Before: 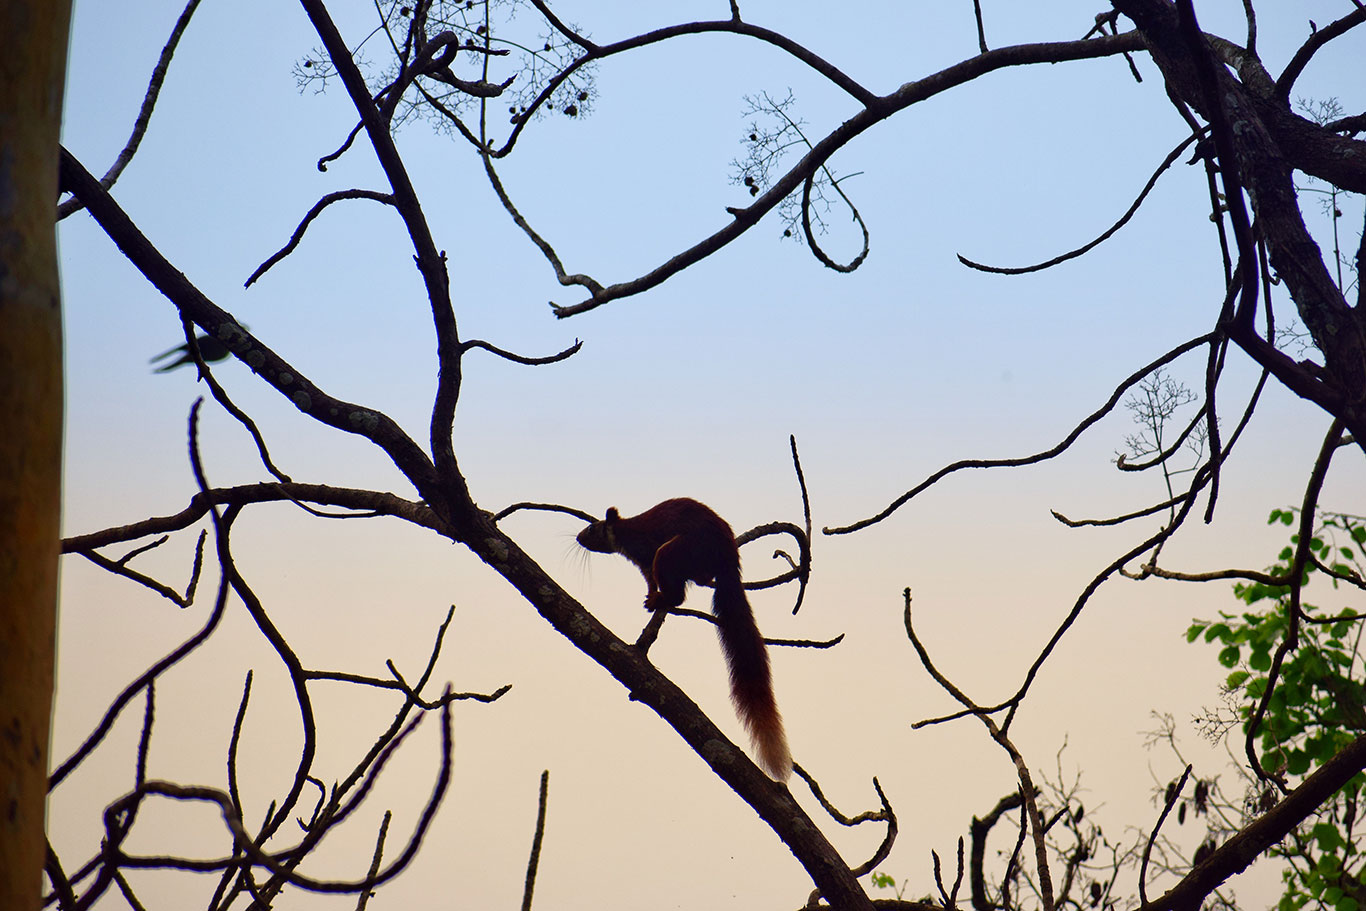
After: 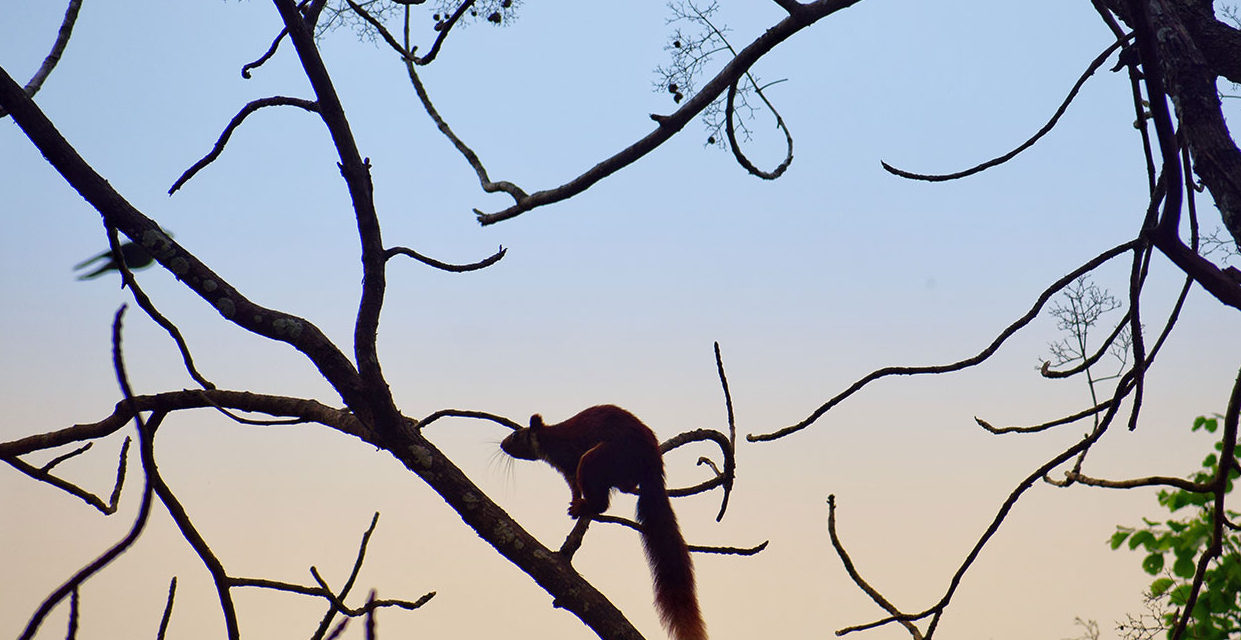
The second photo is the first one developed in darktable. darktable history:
crop: left 5.596%, top 10.314%, right 3.534%, bottom 19.395%
shadows and highlights: shadows 25, highlights -25
